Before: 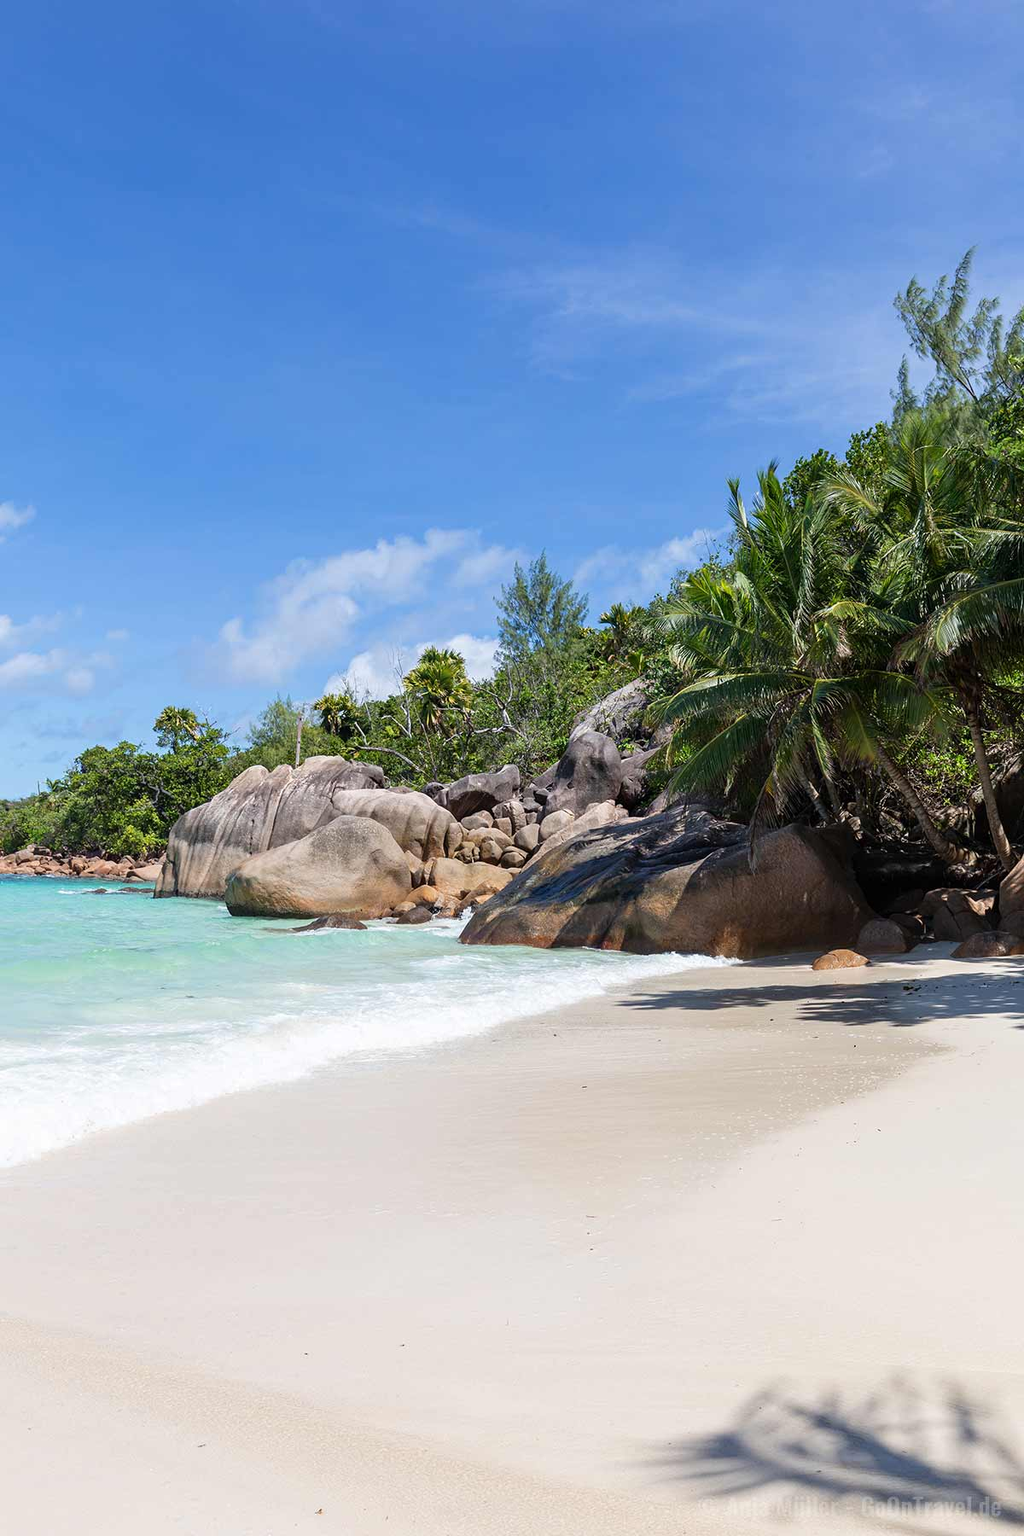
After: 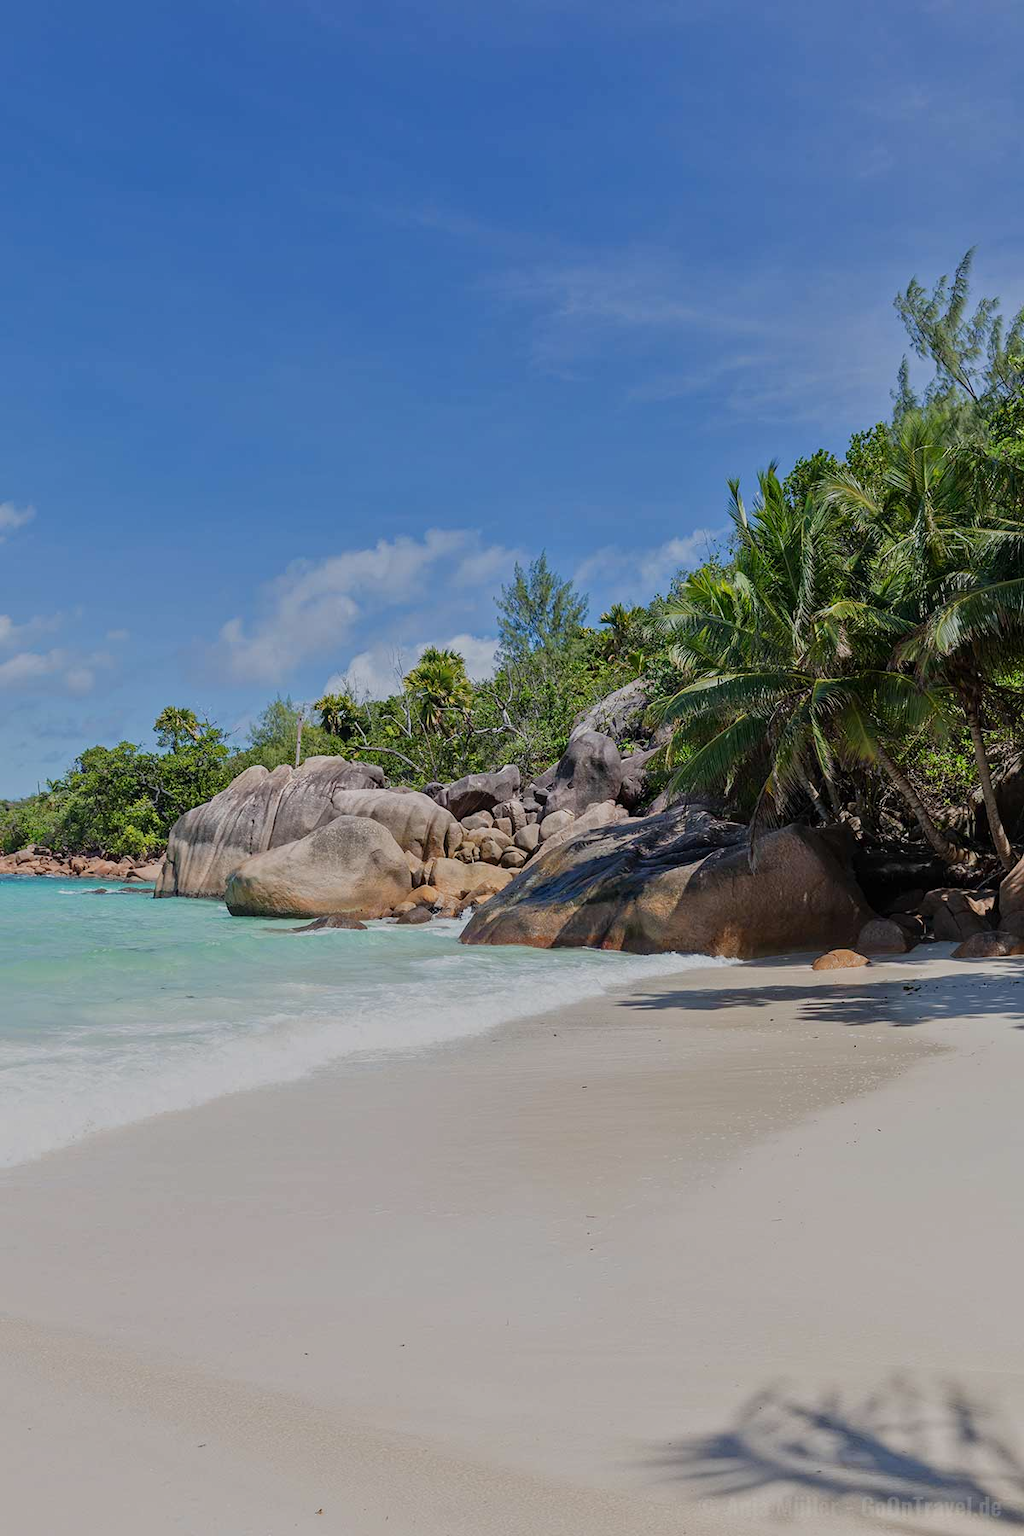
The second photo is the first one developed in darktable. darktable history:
tone equalizer "reduce highlights": -8 EV -0.002 EV, -7 EV 0.005 EV, -6 EV -0.008 EV, -5 EV 0.007 EV, -4 EV -0.042 EV, -3 EV -0.233 EV, -2 EV -0.662 EV, -1 EV -0.983 EV, +0 EV -0.969 EV, smoothing diameter 2%, edges refinement/feathering 20, mask exposure compensation -1.57 EV, filter diffusion 5
